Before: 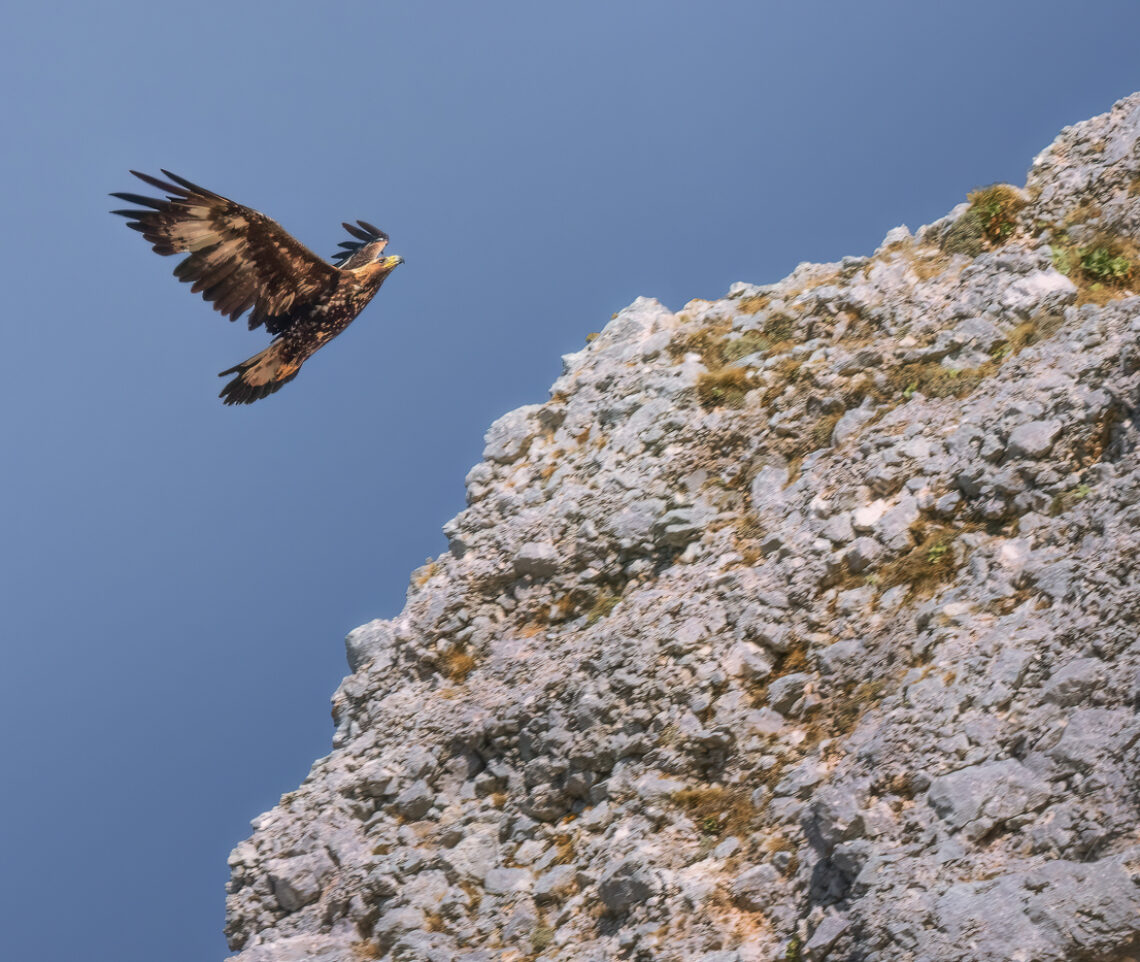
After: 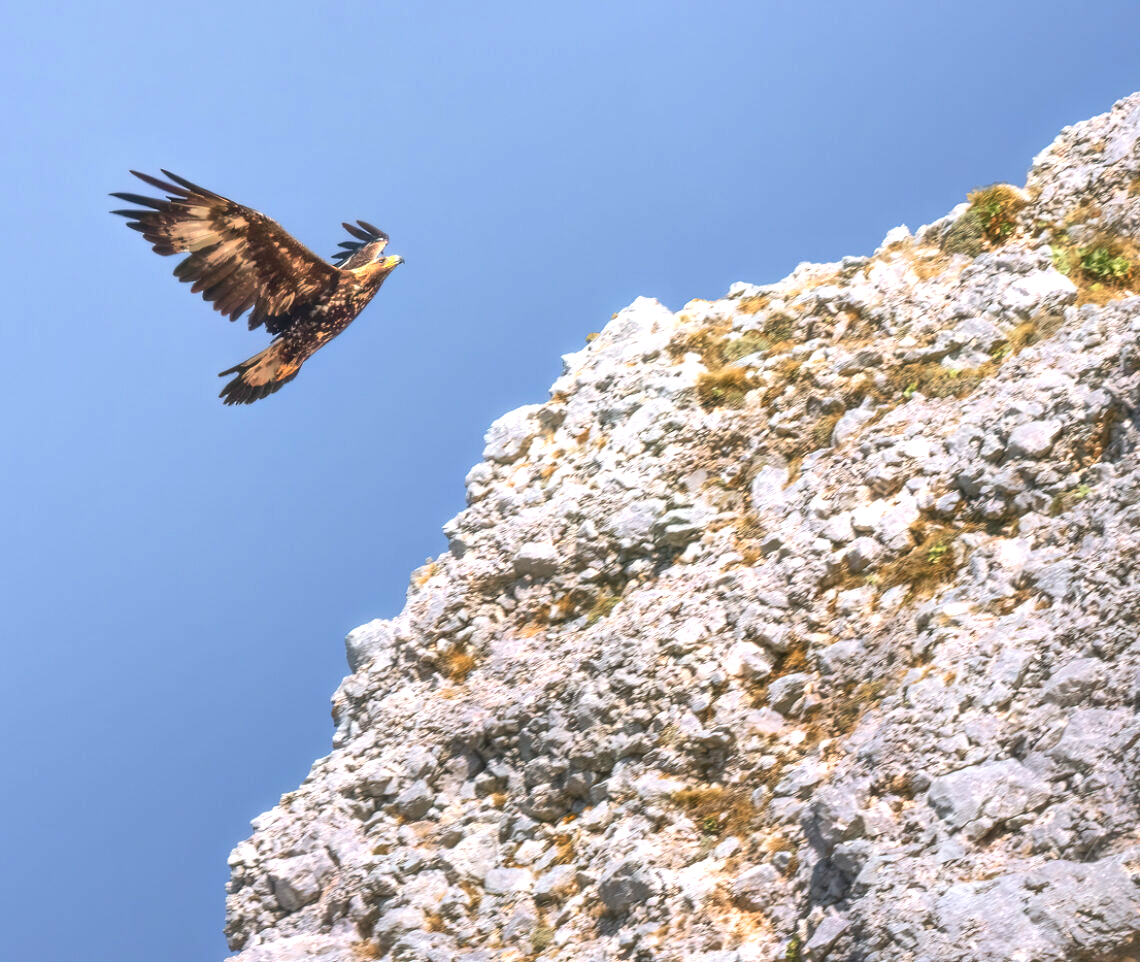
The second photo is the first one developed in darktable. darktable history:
shadows and highlights: radius 121.13, shadows 21.4, white point adjustment -9.72, highlights -14.39, soften with gaussian
exposure: exposure 1.25 EV, compensate exposure bias true, compensate highlight preservation false
